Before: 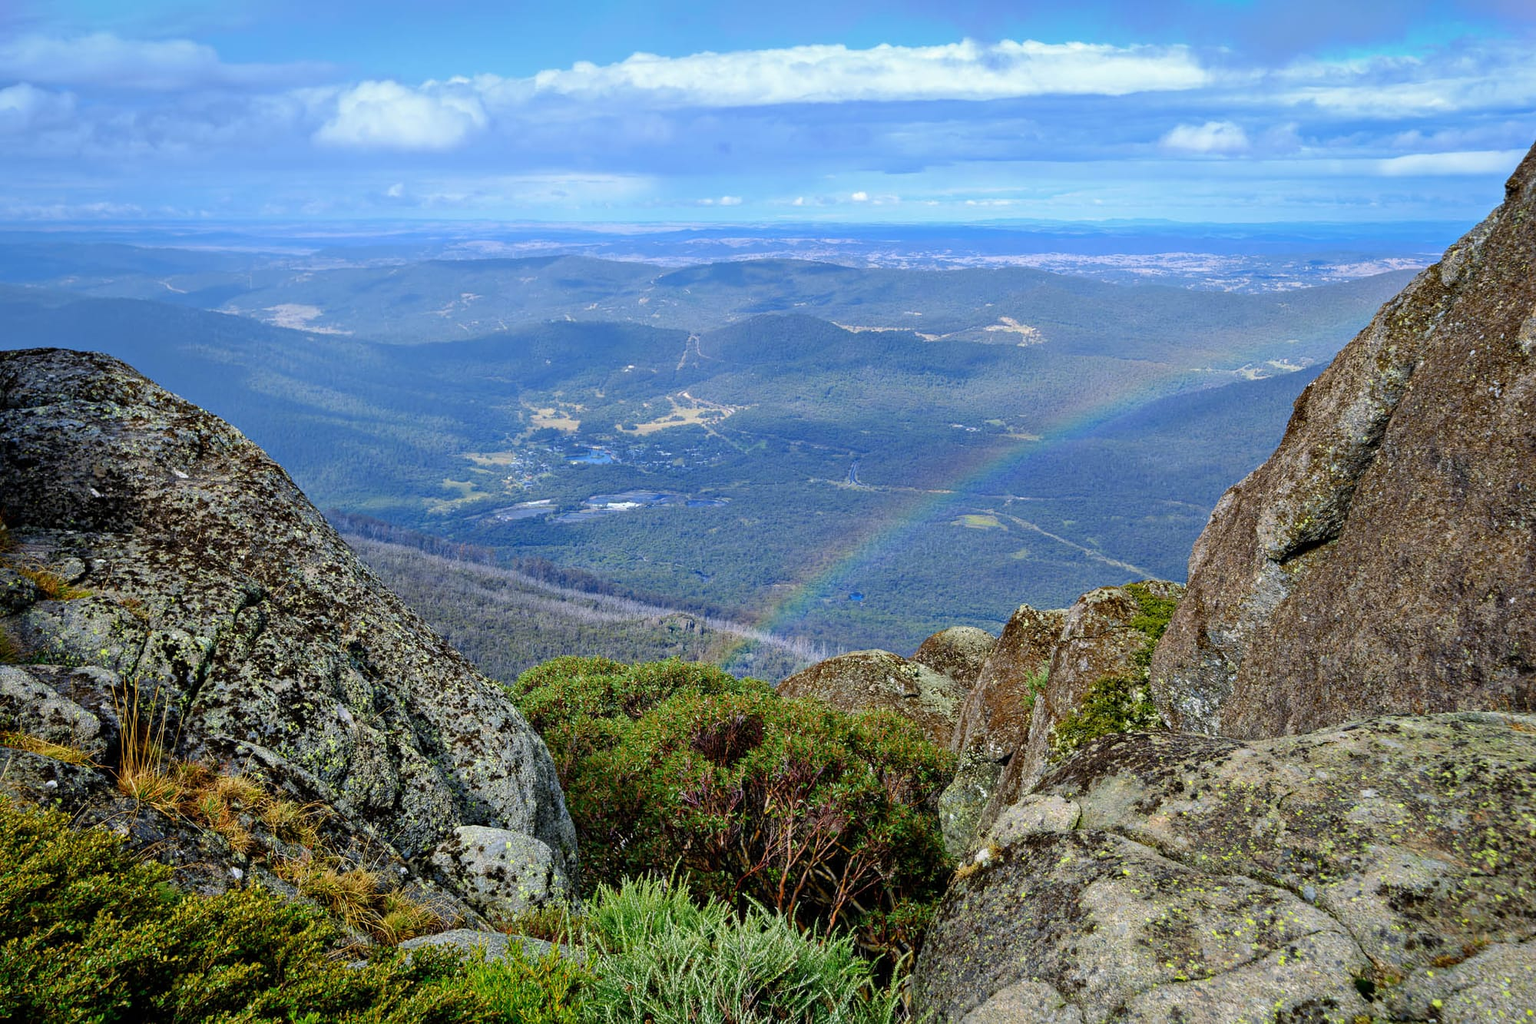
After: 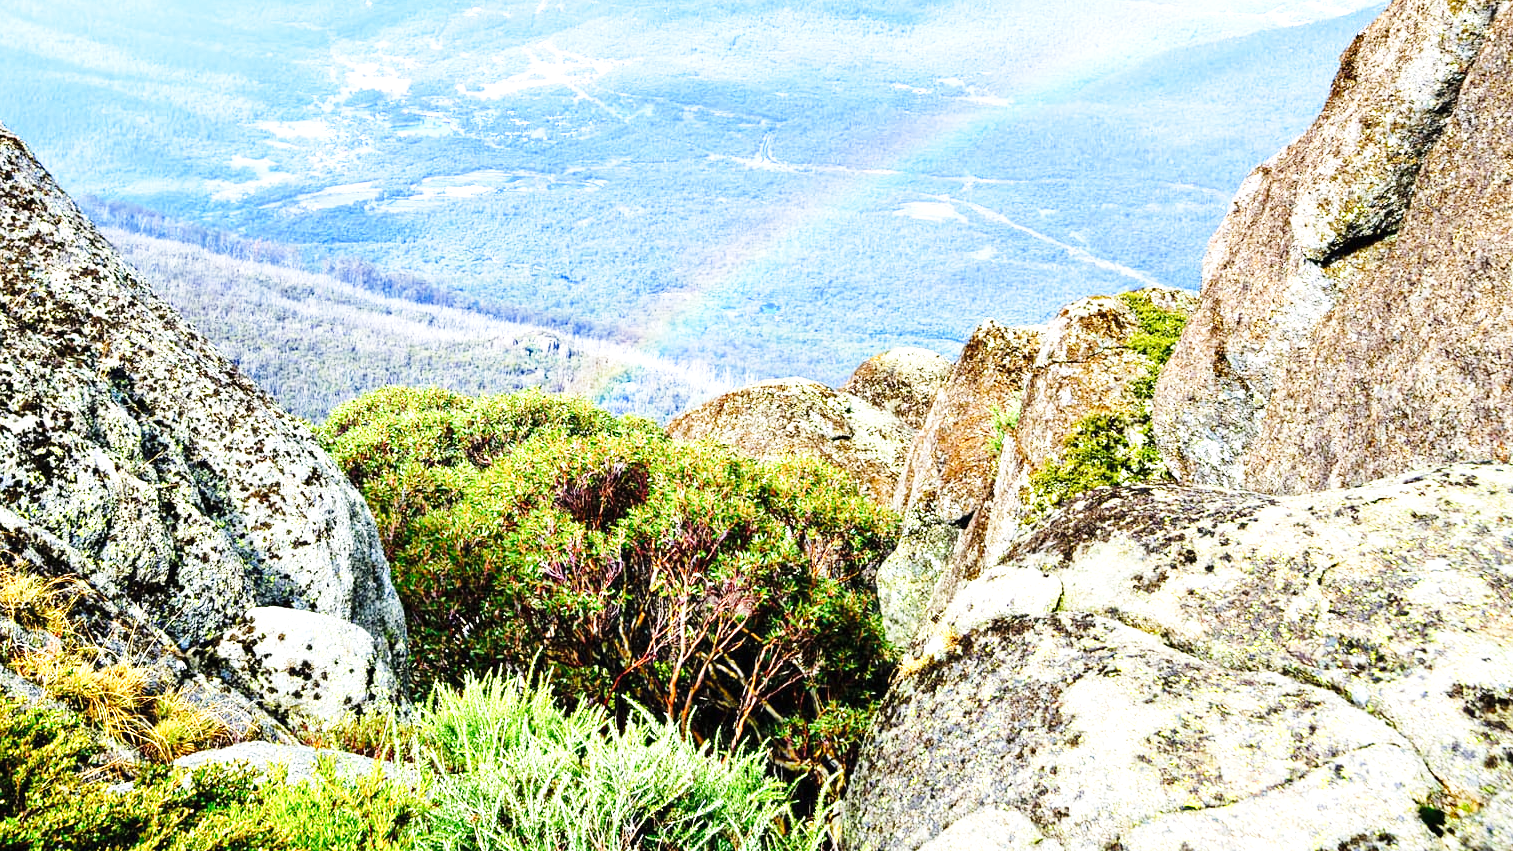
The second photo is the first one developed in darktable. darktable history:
exposure: black level correction 0, exposure 1.2 EV, compensate exposure bias true, compensate highlight preservation false
crop and rotate: left 17.299%, top 35.115%, right 7.015%, bottom 1.024%
tone equalizer: -8 EV -0.417 EV, -7 EV -0.389 EV, -6 EV -0.333 EV, -5 EV -0.222 EV, -3 EV 0.222 EV, -2 EV 0.333 EV, -1 EV 0.389 EV, +0 EV 0.417 EV, edges refinement/feathering 500, mask exposure compensation -1.25 EV, preserve details no
base curve: curves: ch0 [(0, 0) (0.028, 0.03) (0.121, 0.232) (0.46, 0.748) (0.859, 0.968) (1, 1)], preserve colors none
white balance: emerald 1
